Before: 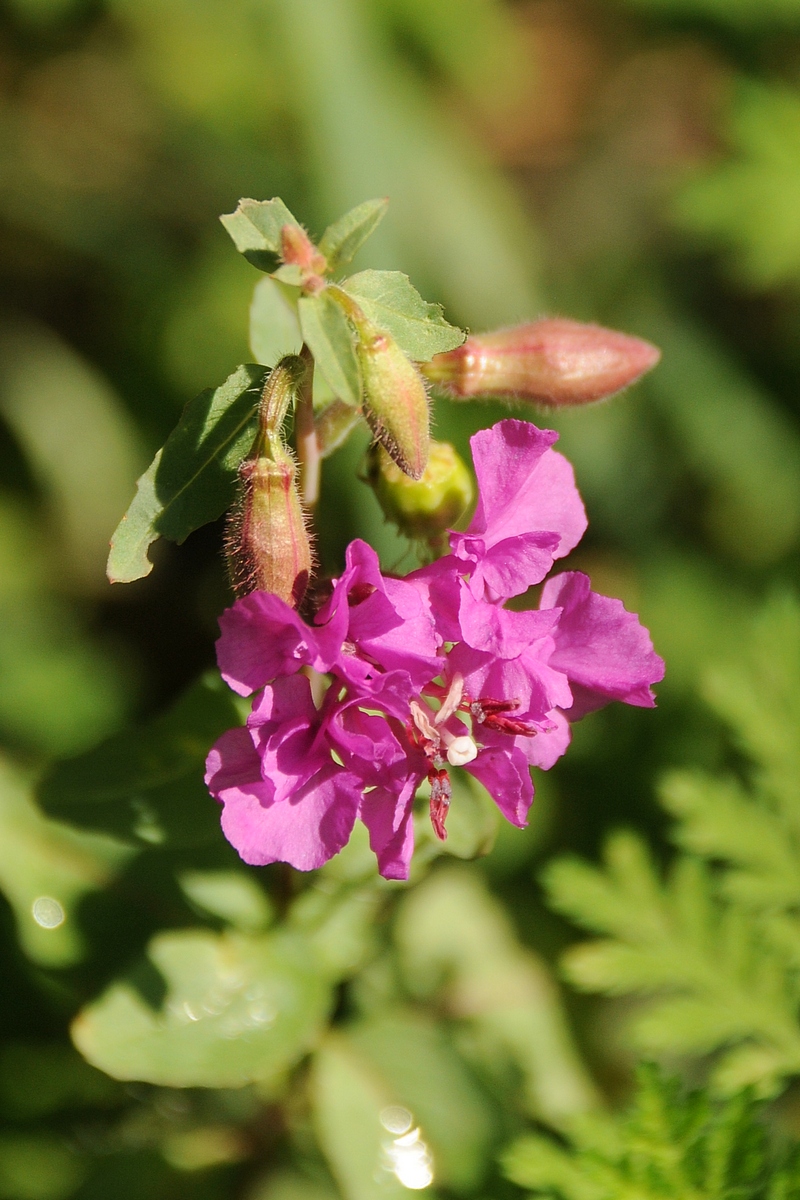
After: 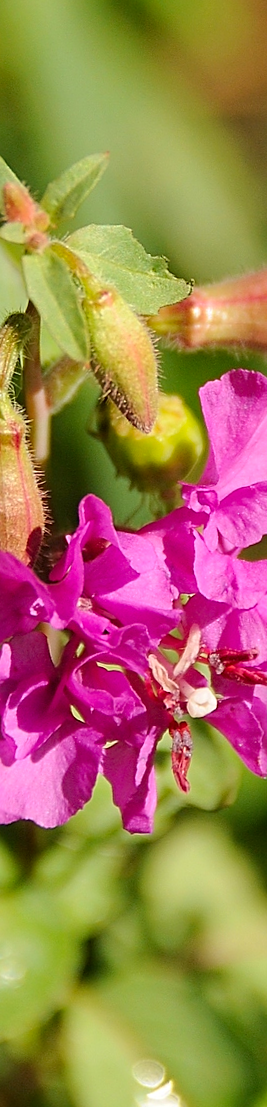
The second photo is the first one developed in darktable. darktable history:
contrast brightness saturation: contrast 0.04, saturation 0.16
crop: left 33.36%, right 33.36%
rotate and perspective: rotation -2°, crop left 0.022, crop right 0.978, crop top 0.049, crop bottom 0.951
sharpen: on, module defaults
